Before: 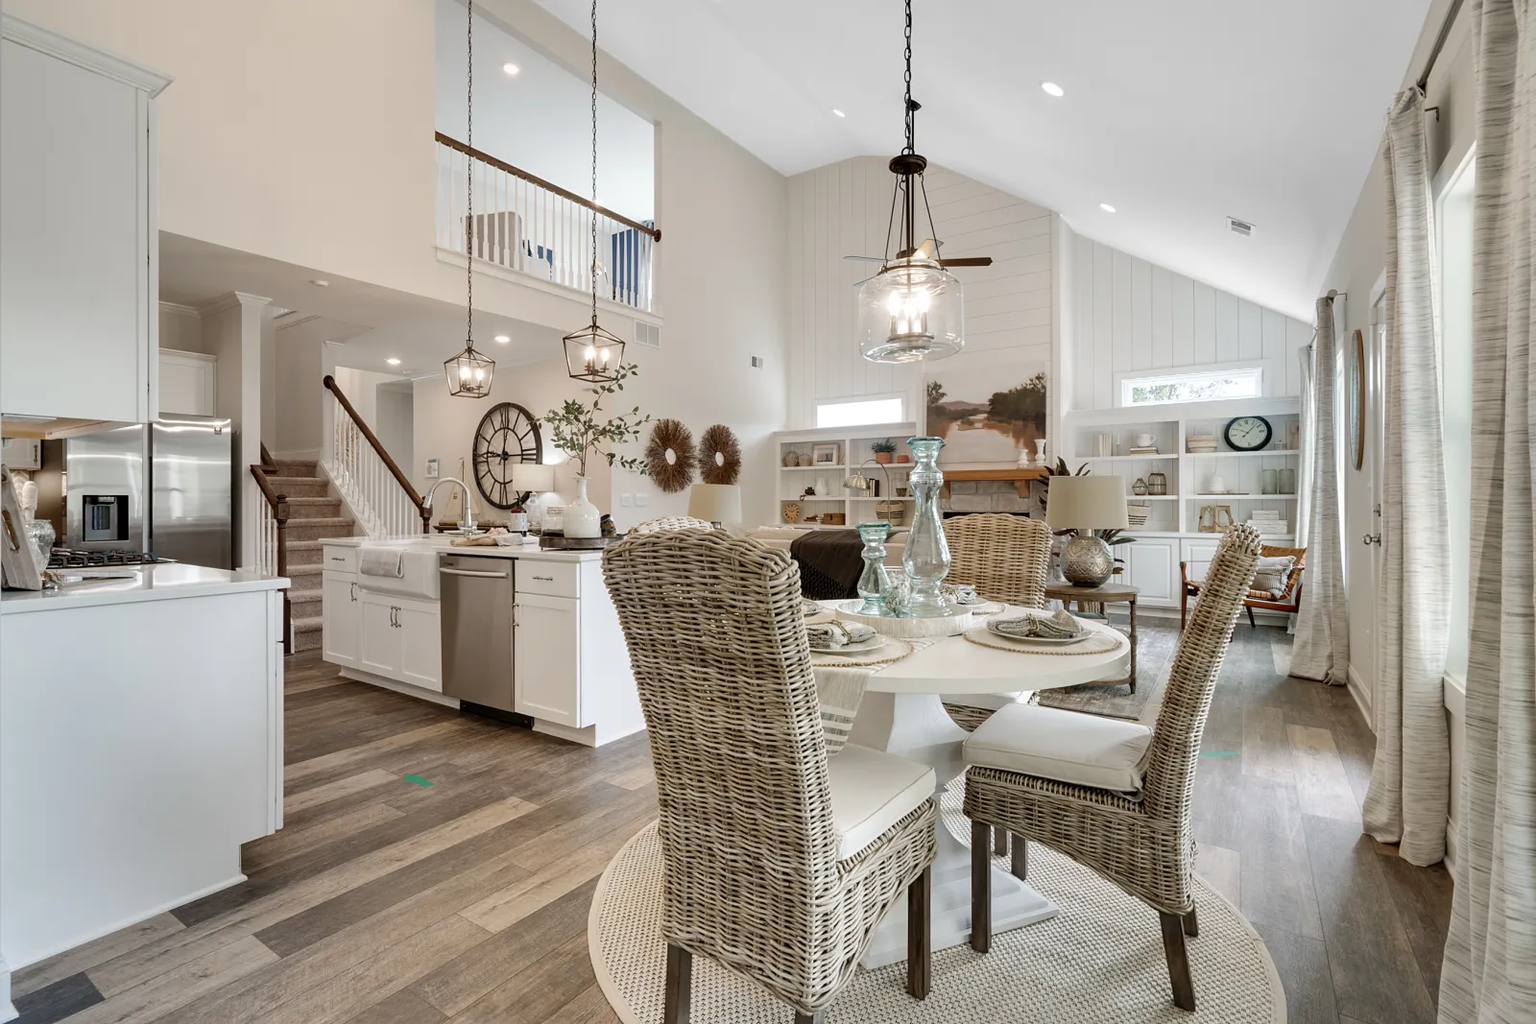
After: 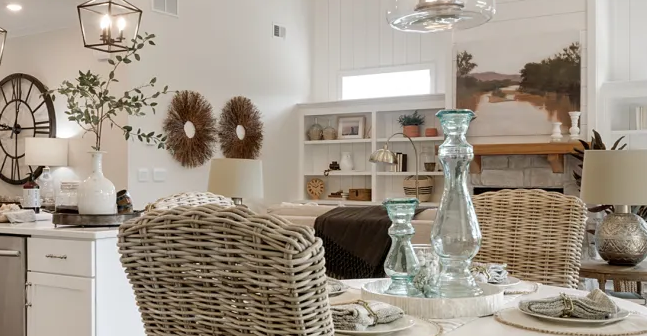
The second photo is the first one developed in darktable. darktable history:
crop: left 31.818%, top 32.482%, right 27.705%, bottom 35.971%
